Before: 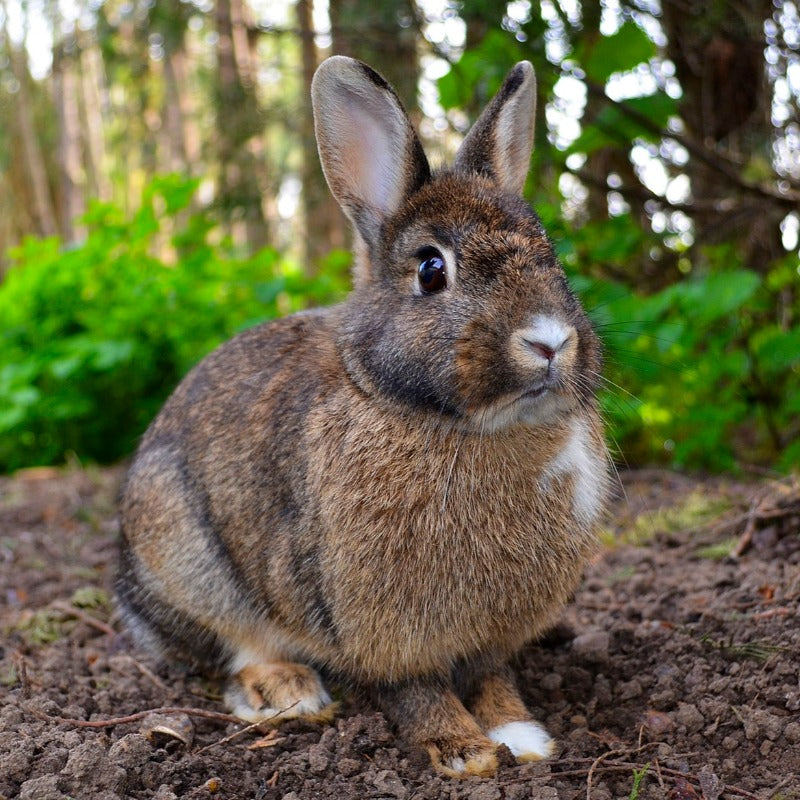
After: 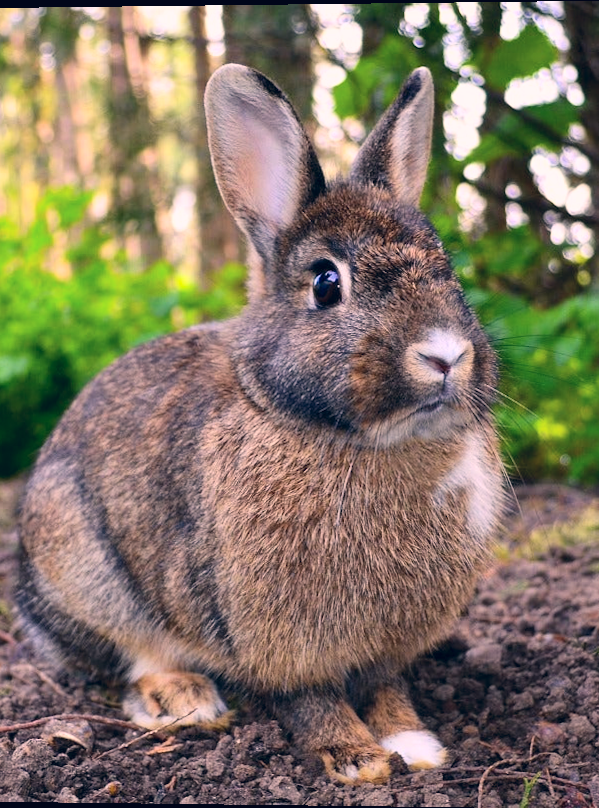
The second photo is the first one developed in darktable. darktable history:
crop: left 13.443%, right 13.31%
contrast brightness saturation: contrast 0.2, brightness 0.16, saturation 0.22
exposure: compensate highlight preservation false
color correction: highlights a* 14.46, highlights b* 5.85, shadows a* -5.53, shadows b* -15.24, saturation 0.85
rotate and perspective: lens shift (vertical) 0.048, lens shift (horizontal) -0.024, automatic cropping off
